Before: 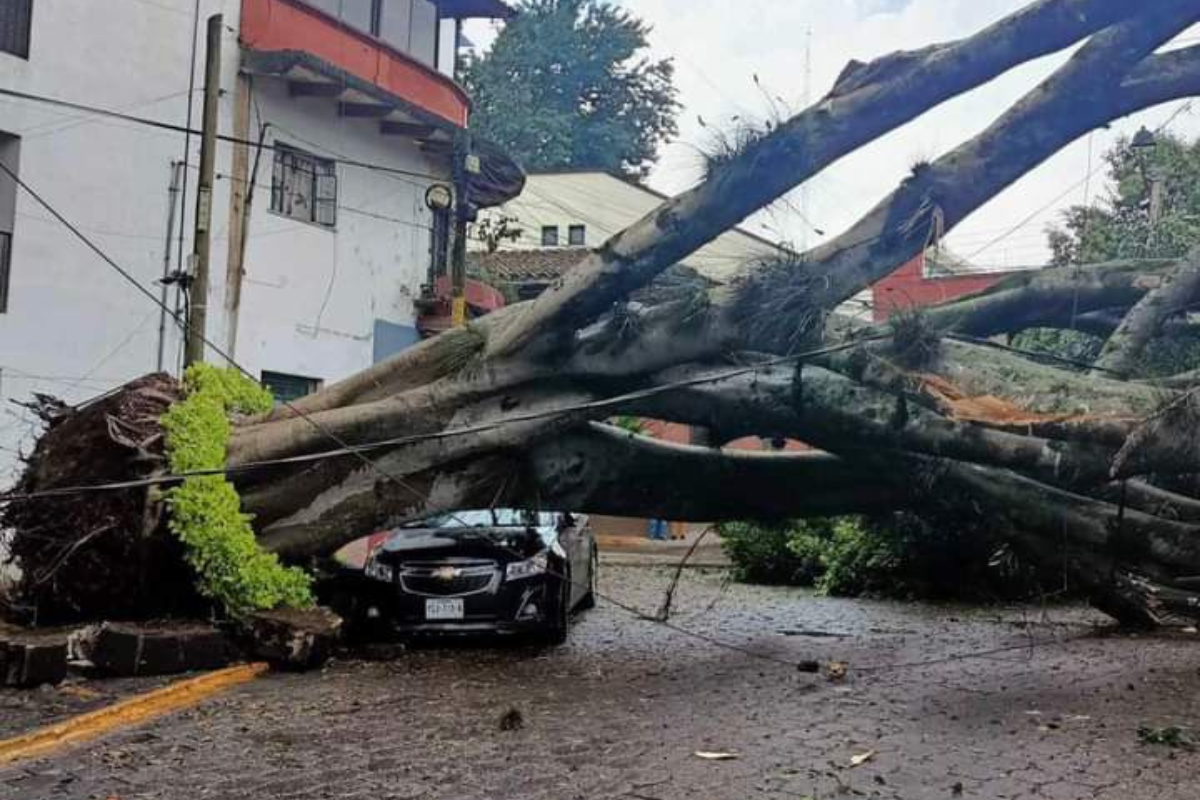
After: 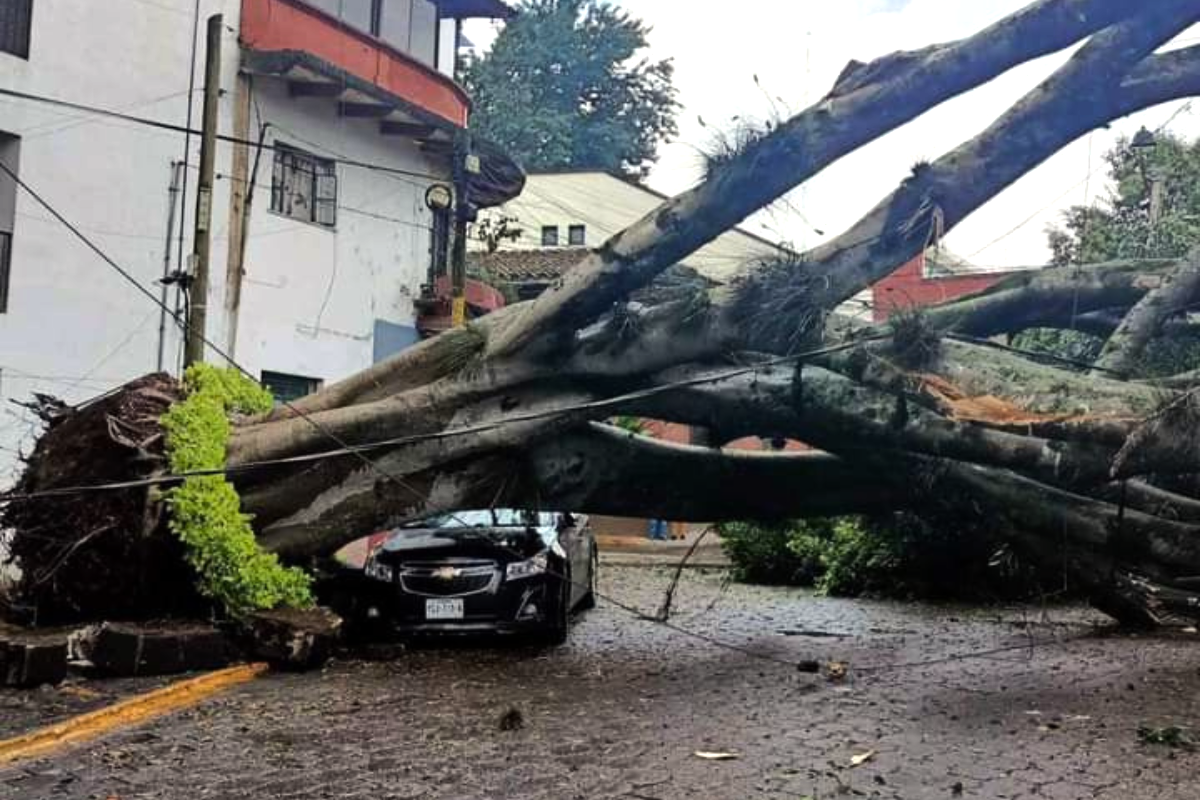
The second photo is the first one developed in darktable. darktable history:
tone equalizer: -8 EV -0.417 EV, -7 EV -0.389 EV, -6 EV -0.333 EV, -5 EV -0.222 EV, -3 EV 0.222 EV, -2 EV 0.333 EV, -1 EV 0.389 EV, +0 EV 0.417 EV, edges refinement/feathering 500, mask exposure compensation -1.57 EV, preserve details no
color correction: highlights b* 3
